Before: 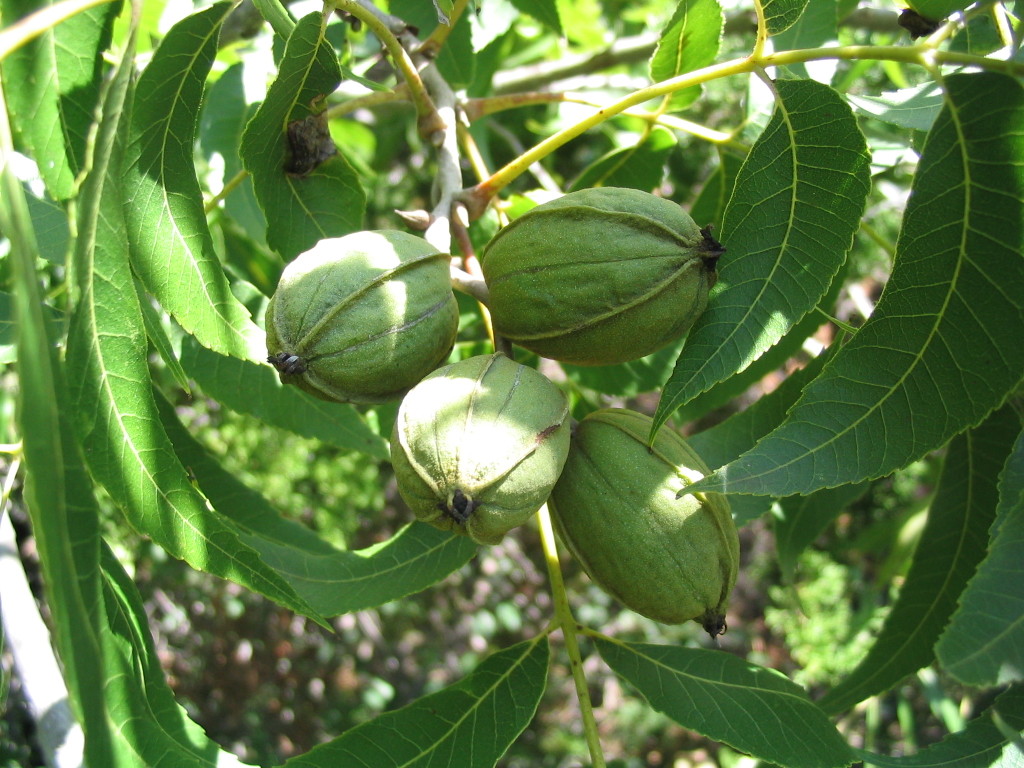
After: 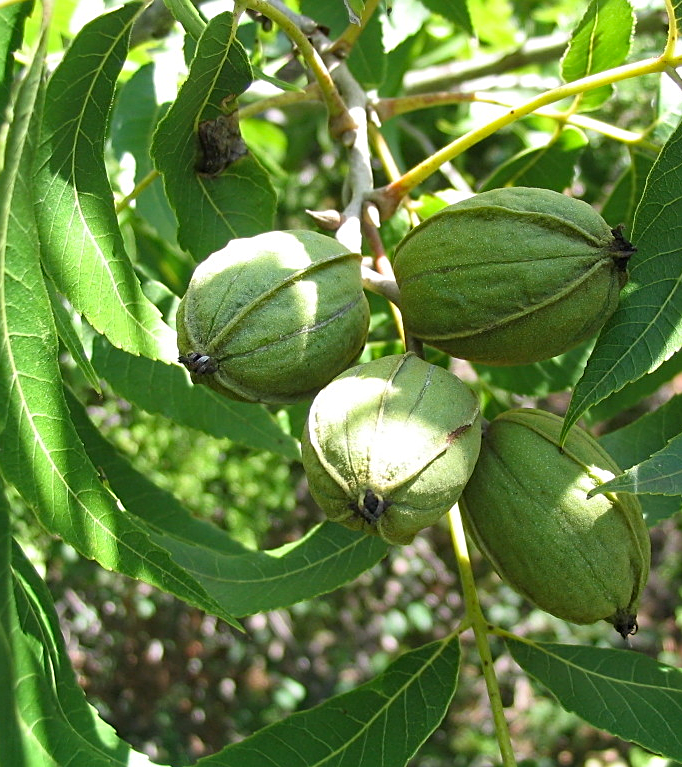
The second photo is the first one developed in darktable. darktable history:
sharpen: on, module defaults
crop and rotate: left 8.786%, right 24.548%
haze removal: compatibility mode true, adaptive false
